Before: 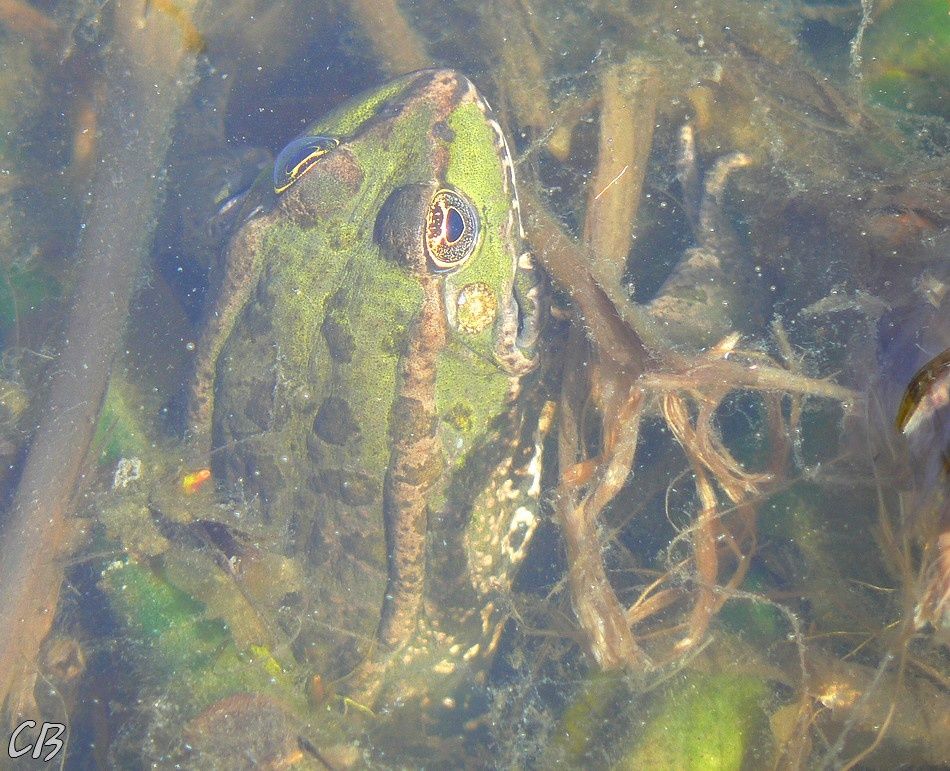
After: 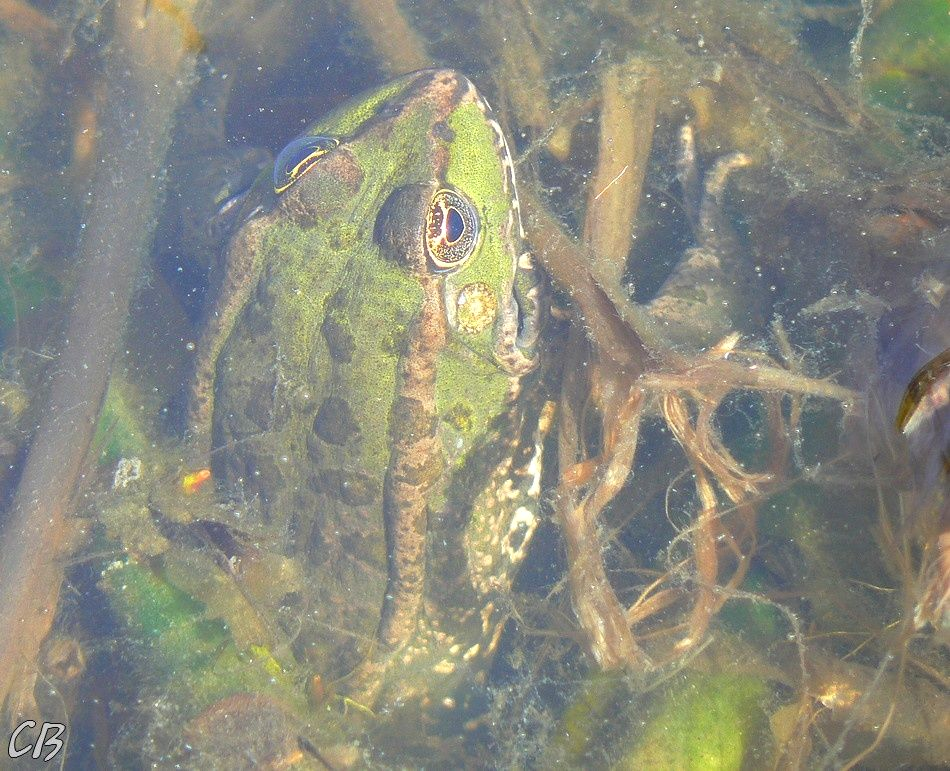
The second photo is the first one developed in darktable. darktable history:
exposure: black level correction -0.001, exposure 0.079 EV, compensate exposure bias true, compensate highlight preservation false
shadows and highlights: shadows 36.59, highlights -27.79, soften with gaussian
